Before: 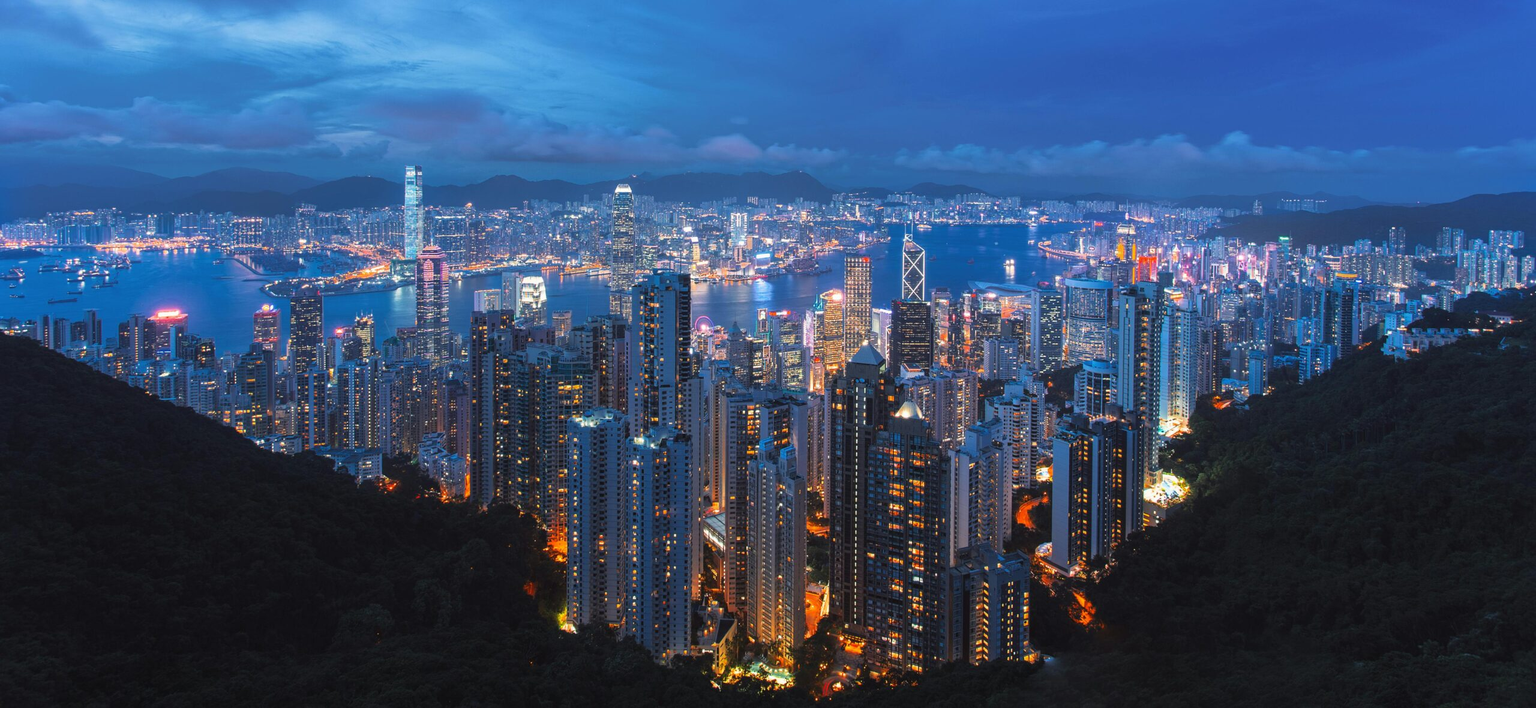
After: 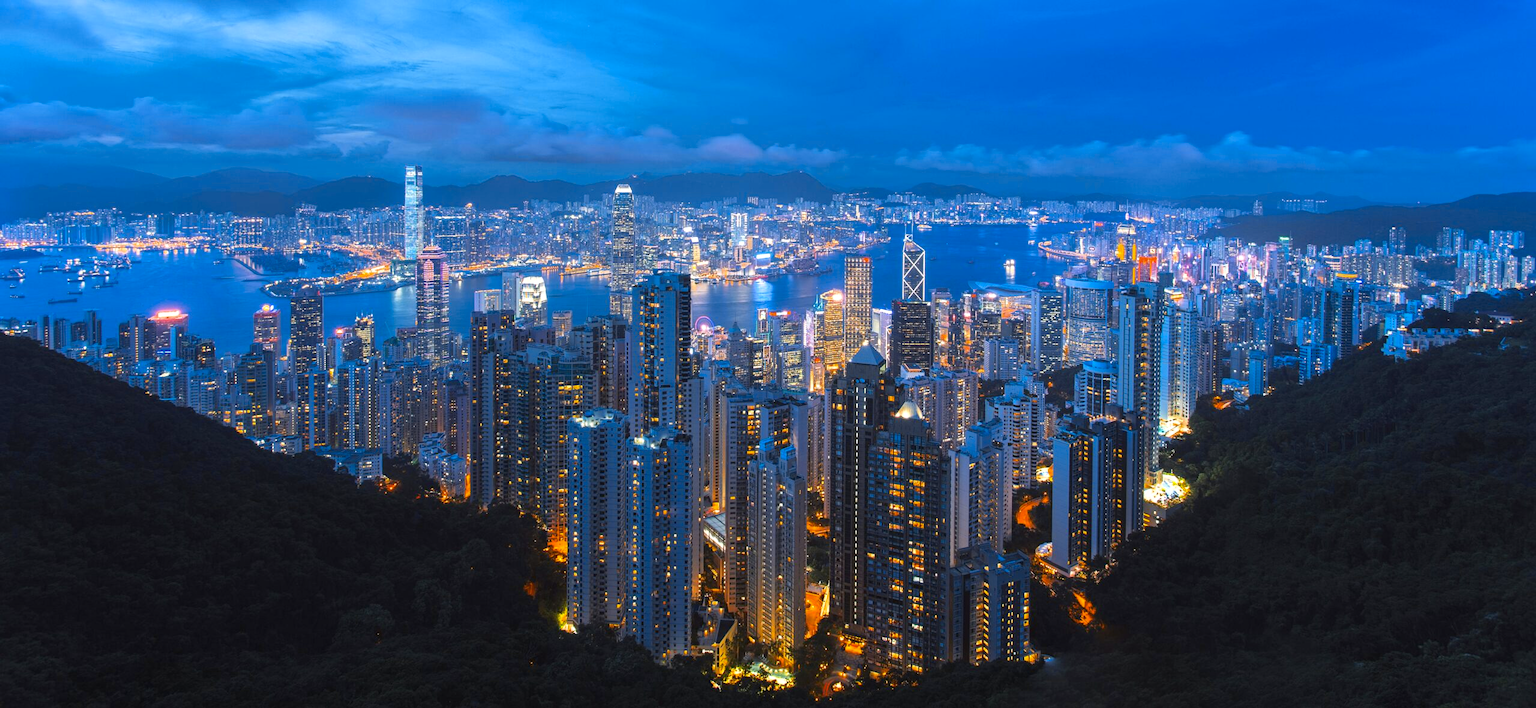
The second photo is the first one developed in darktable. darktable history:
color contrast: green-magenta contrast 0.85, blue-yellow contrast 1.25, unbound 0
exposure: black level correction 0.001, exposure 0.191 EV, compensate highlight preservation false
